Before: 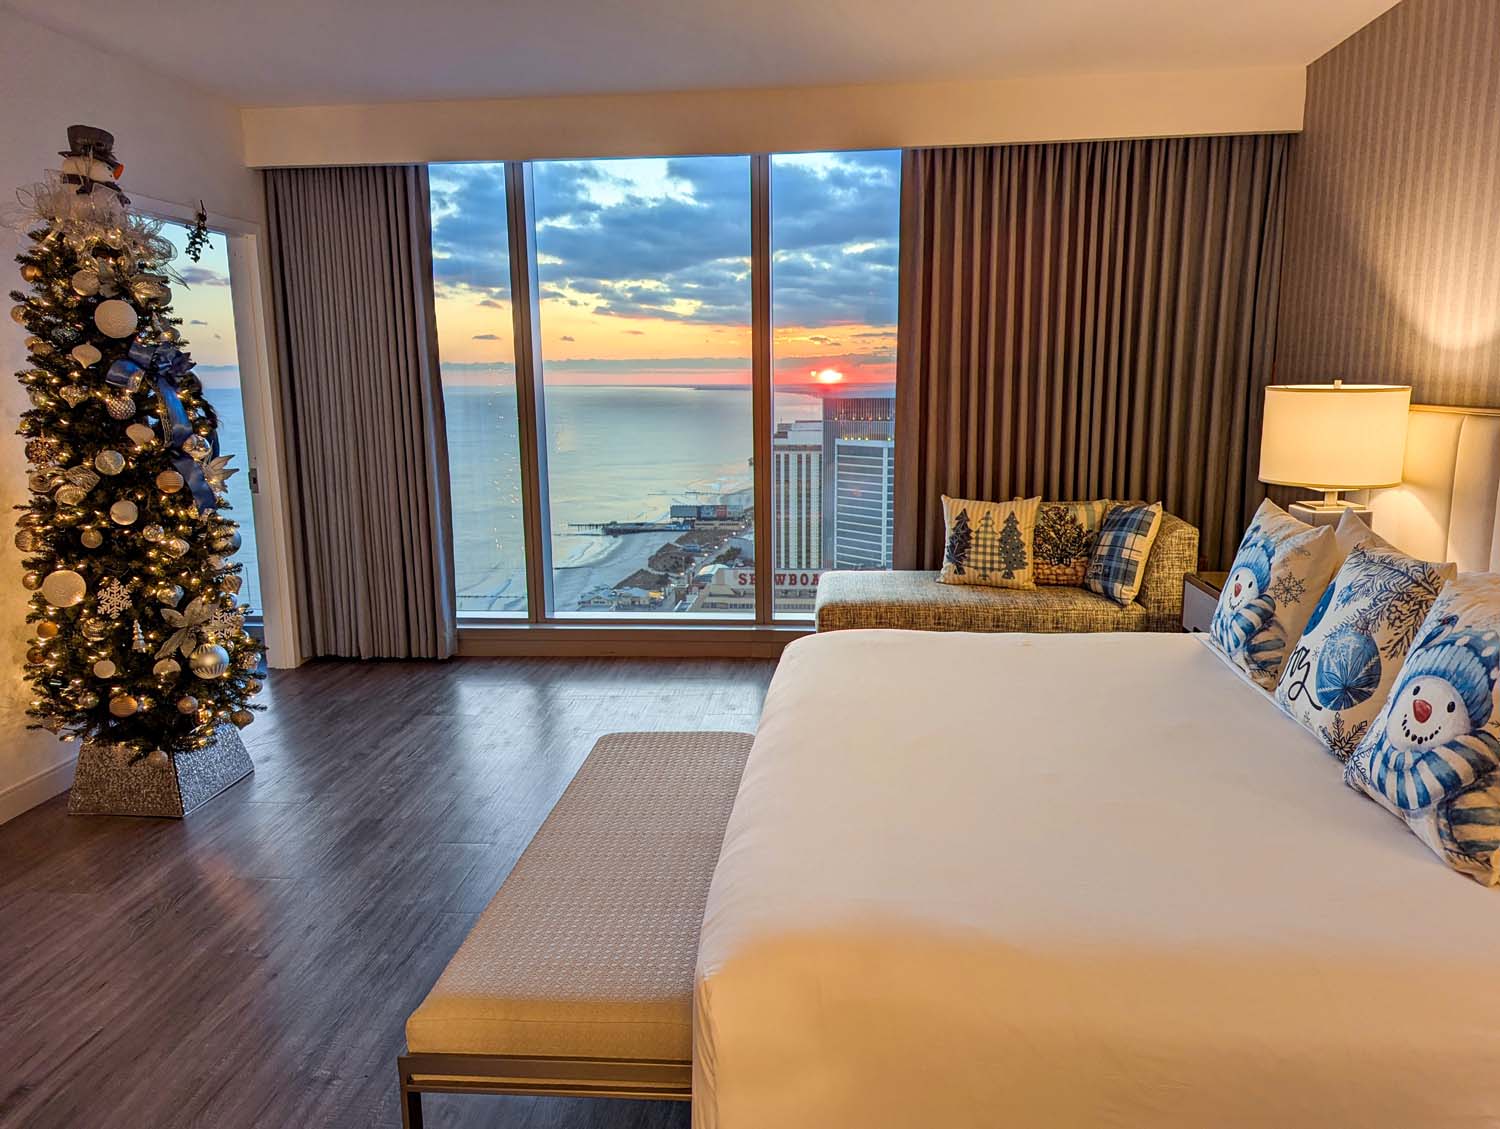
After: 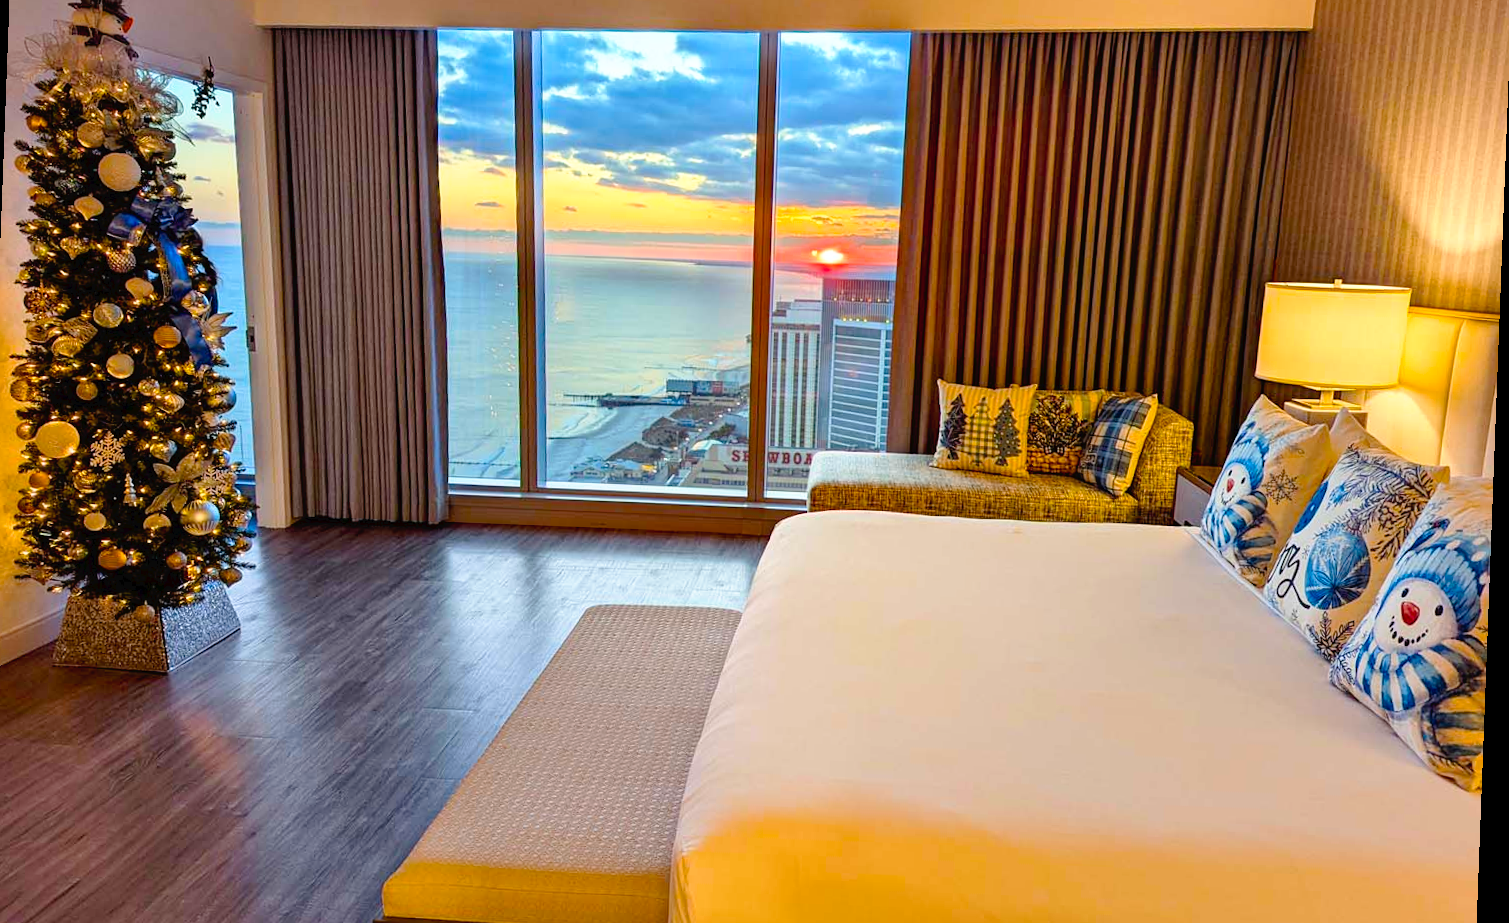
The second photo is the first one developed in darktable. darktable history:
tone curve: curves: ch0 [(0, 0) (0.003, 0.022) (0.011, 0.025) (0.025, 0.025) (0.044, 0.029) (0.069, 0.042) (0.1, 0.068) (0.136, 0.118) (0.177, 0.176) (0.224, 0.233) (0.277, 0.299) (0.335, 0.371) (0.399, 0.448) (0.468, 0.526) (0.543, 0.605) (0.623, 0.684) (0.709, 0.775) (0.801, 0.869) (0.898, 0.957) (1, 1)], preserve colors none
color balance rgb: linear chroma grading › global chroma 10%, perceptual saturation grading › global saturation 30%, global vibrance 10%
crop and rotate: left 1.814%, top 12.818%, right 0.25%, bottom 9.225%
rotate and perspective: rotation 2.17°, automatic cropping off
